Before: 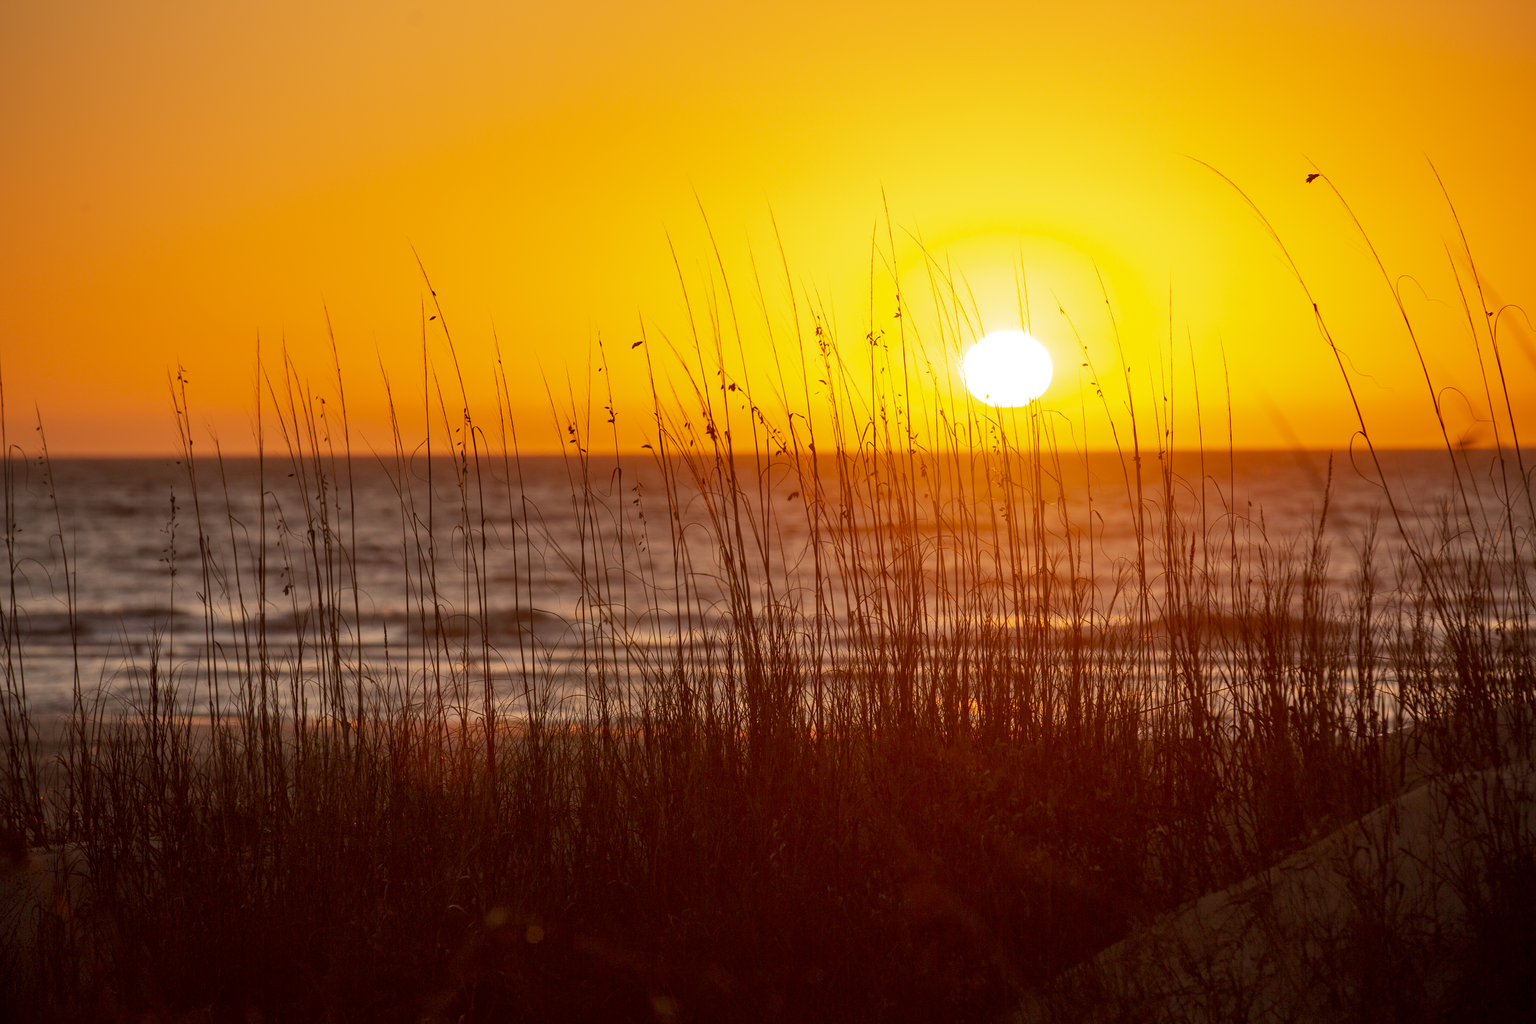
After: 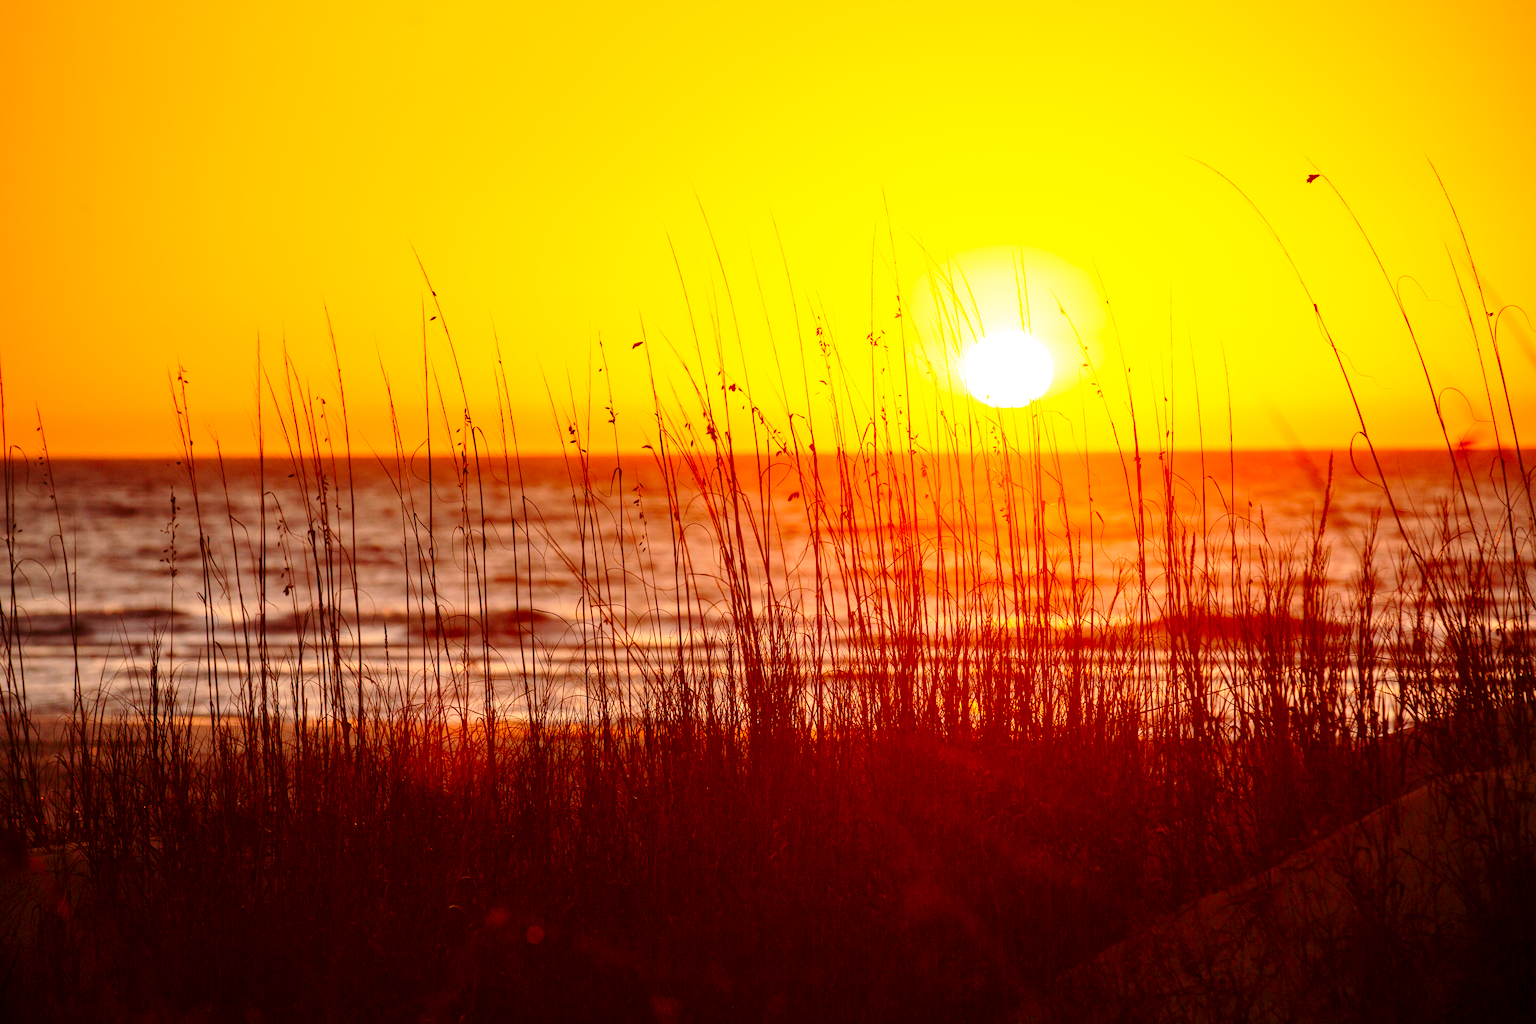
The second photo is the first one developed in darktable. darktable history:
base curve: curves: ch0 [(0, 0) (0.028, 0.03) (0.121, 0.232) (0.46, 0.748) (0.859, 0.968) (1, 1)], preserve colors none
contrast brightness saturation: contrast 0.08, saturation 0.2
